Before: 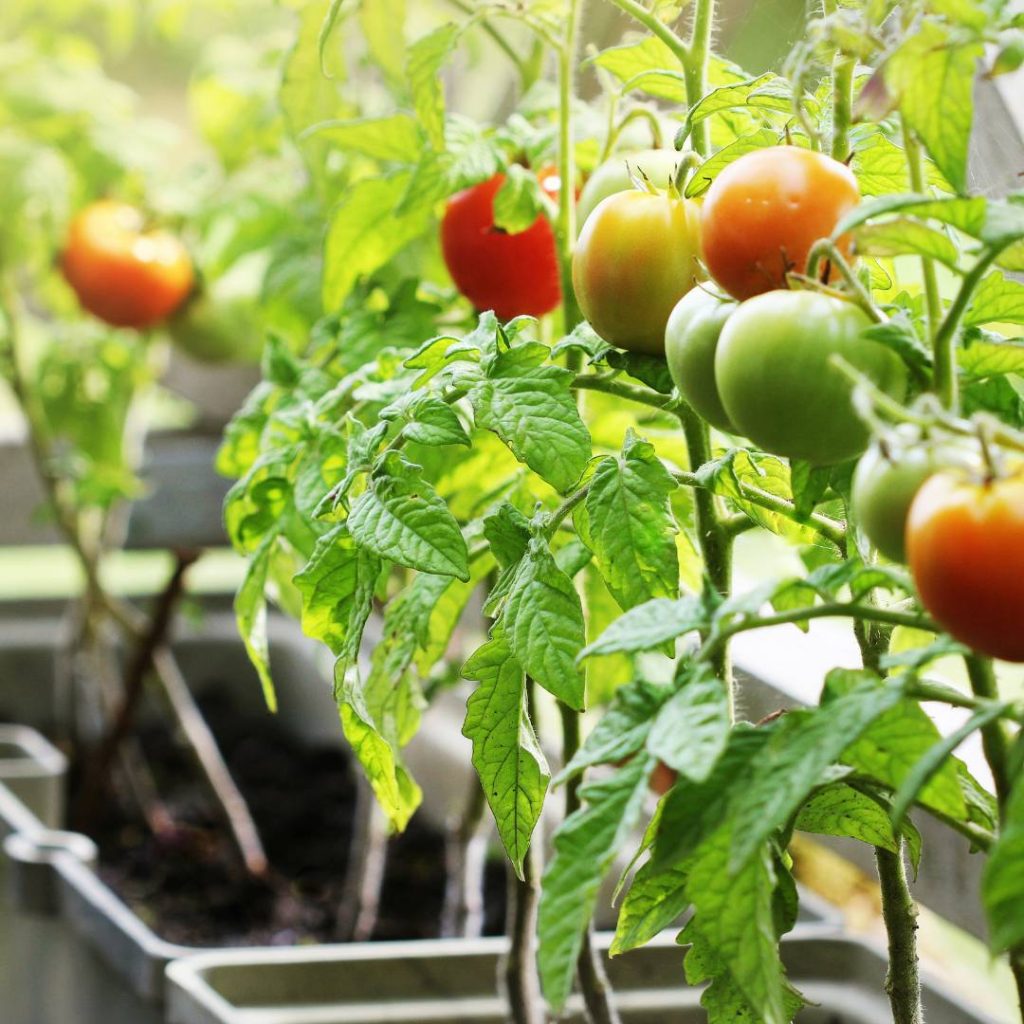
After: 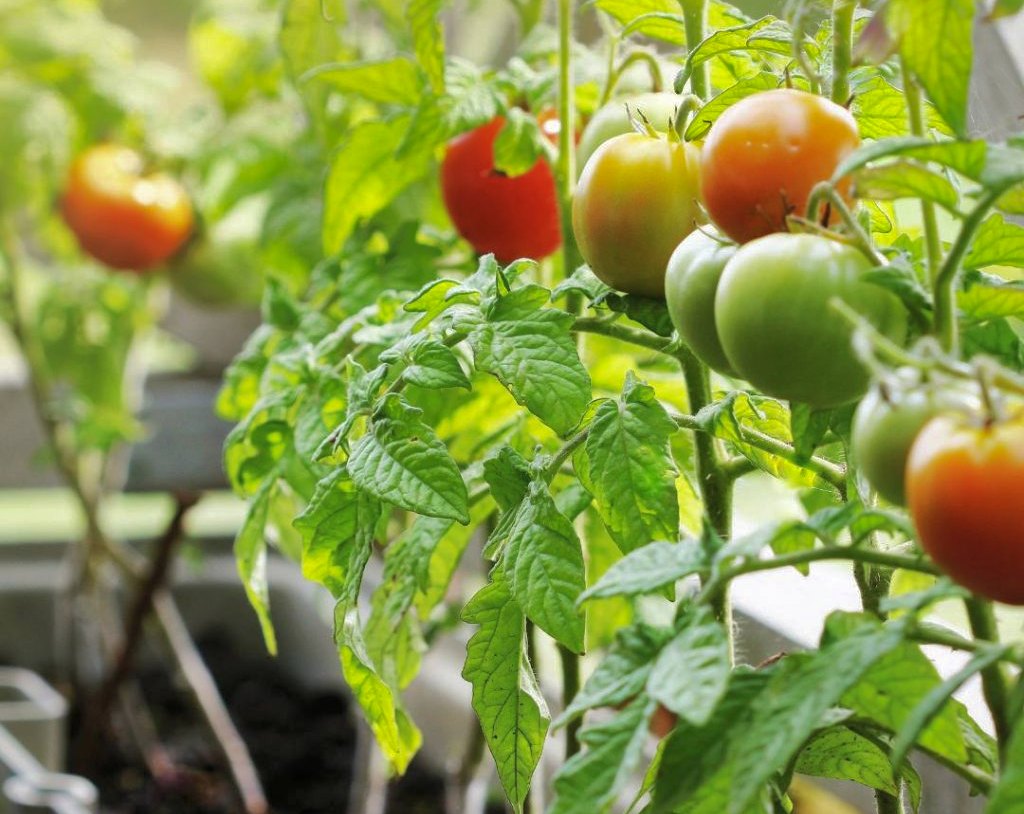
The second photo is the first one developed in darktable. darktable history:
tone equalizer: -8 EV -0.54 EV, mask exposure compensation -0.516 EV
crop and rotate: top 5.655%, bottom 14.801%
contrast brightness saturation: saturation -0.064
shadows and highlights: shadows 40.06, highlights -60.03
